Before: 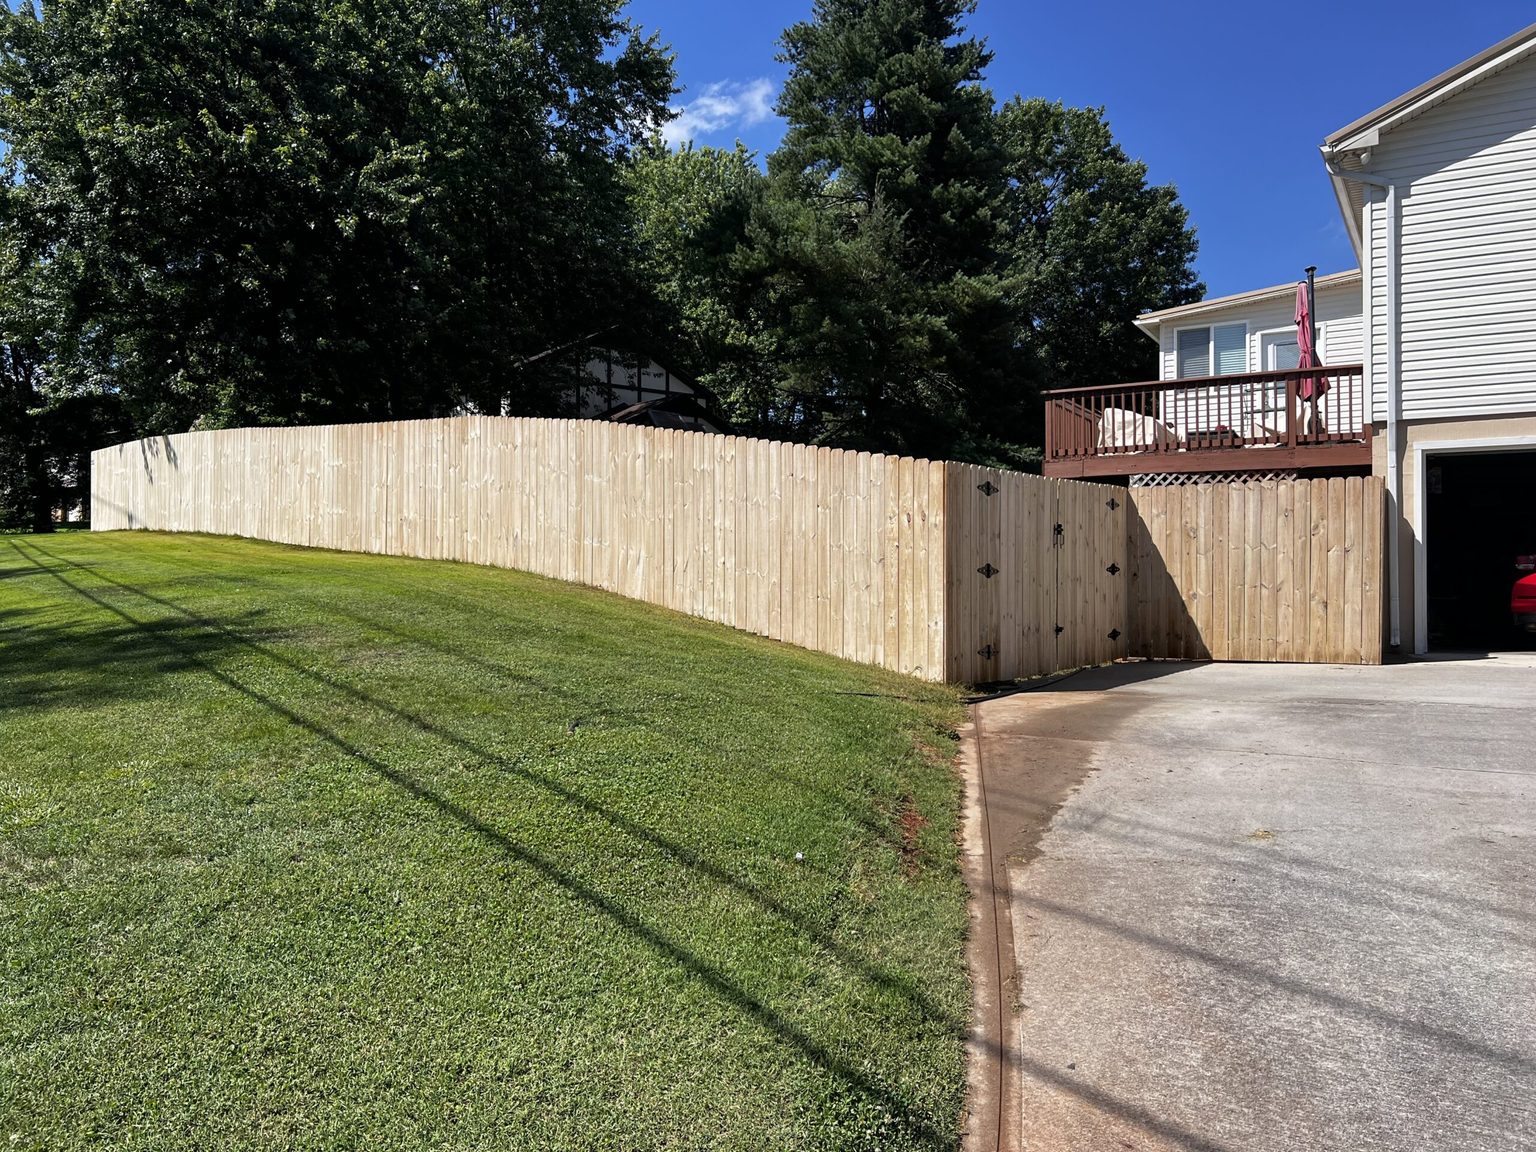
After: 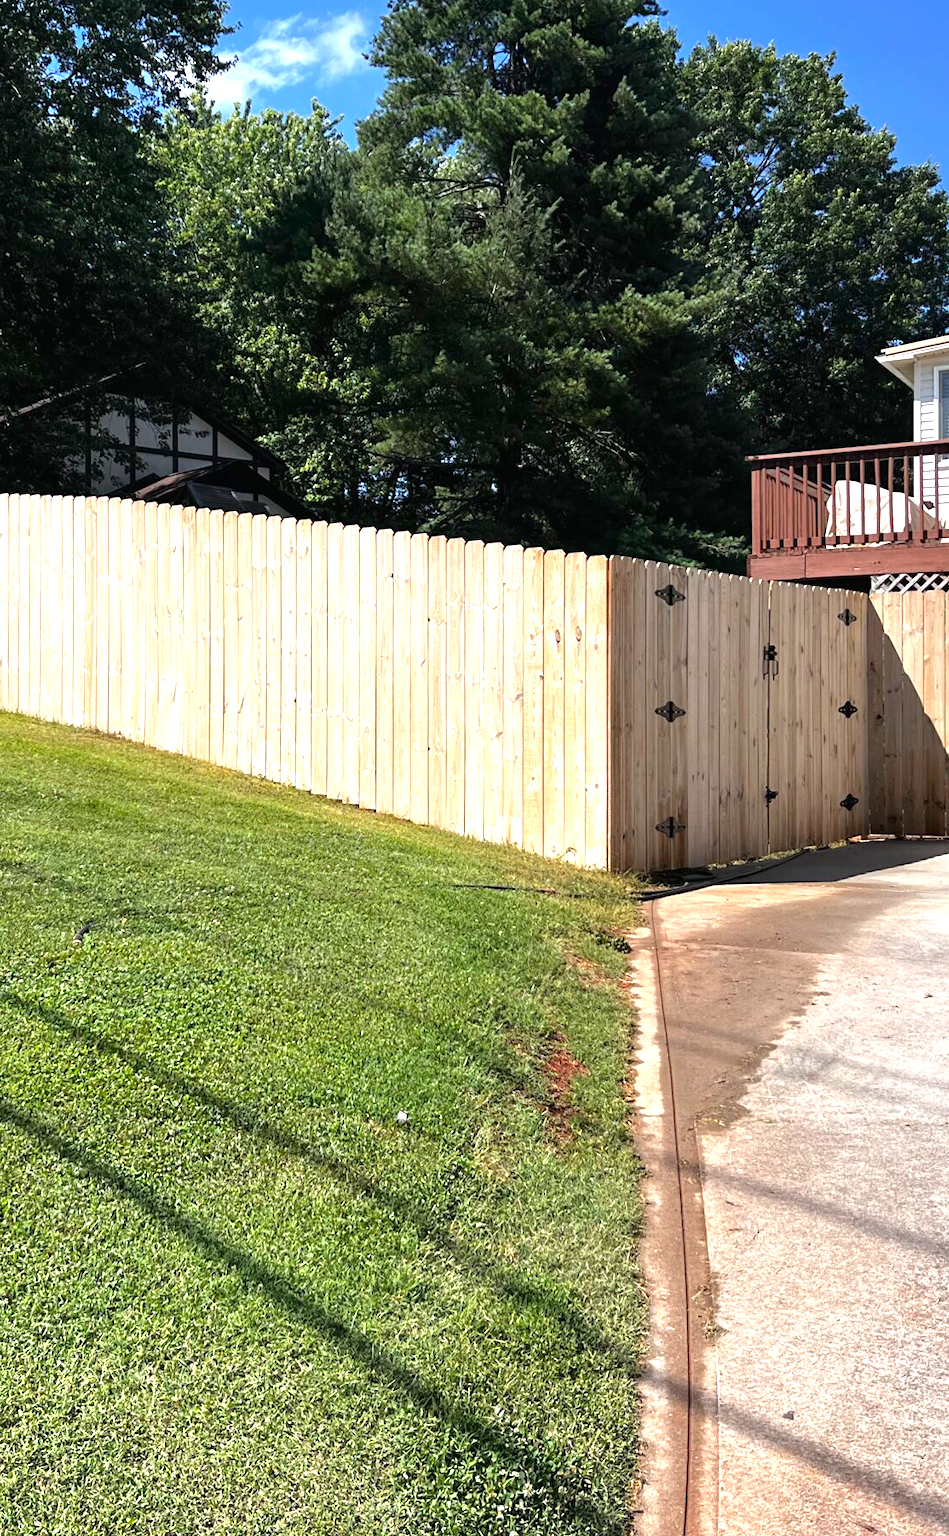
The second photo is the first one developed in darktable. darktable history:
crop: left 33.625%, top 6.046%, right 22.838%
exposure: black level correction -0.001, exposure 0.907 EV, compensate exposure bias true, compensate highlight preservation false
